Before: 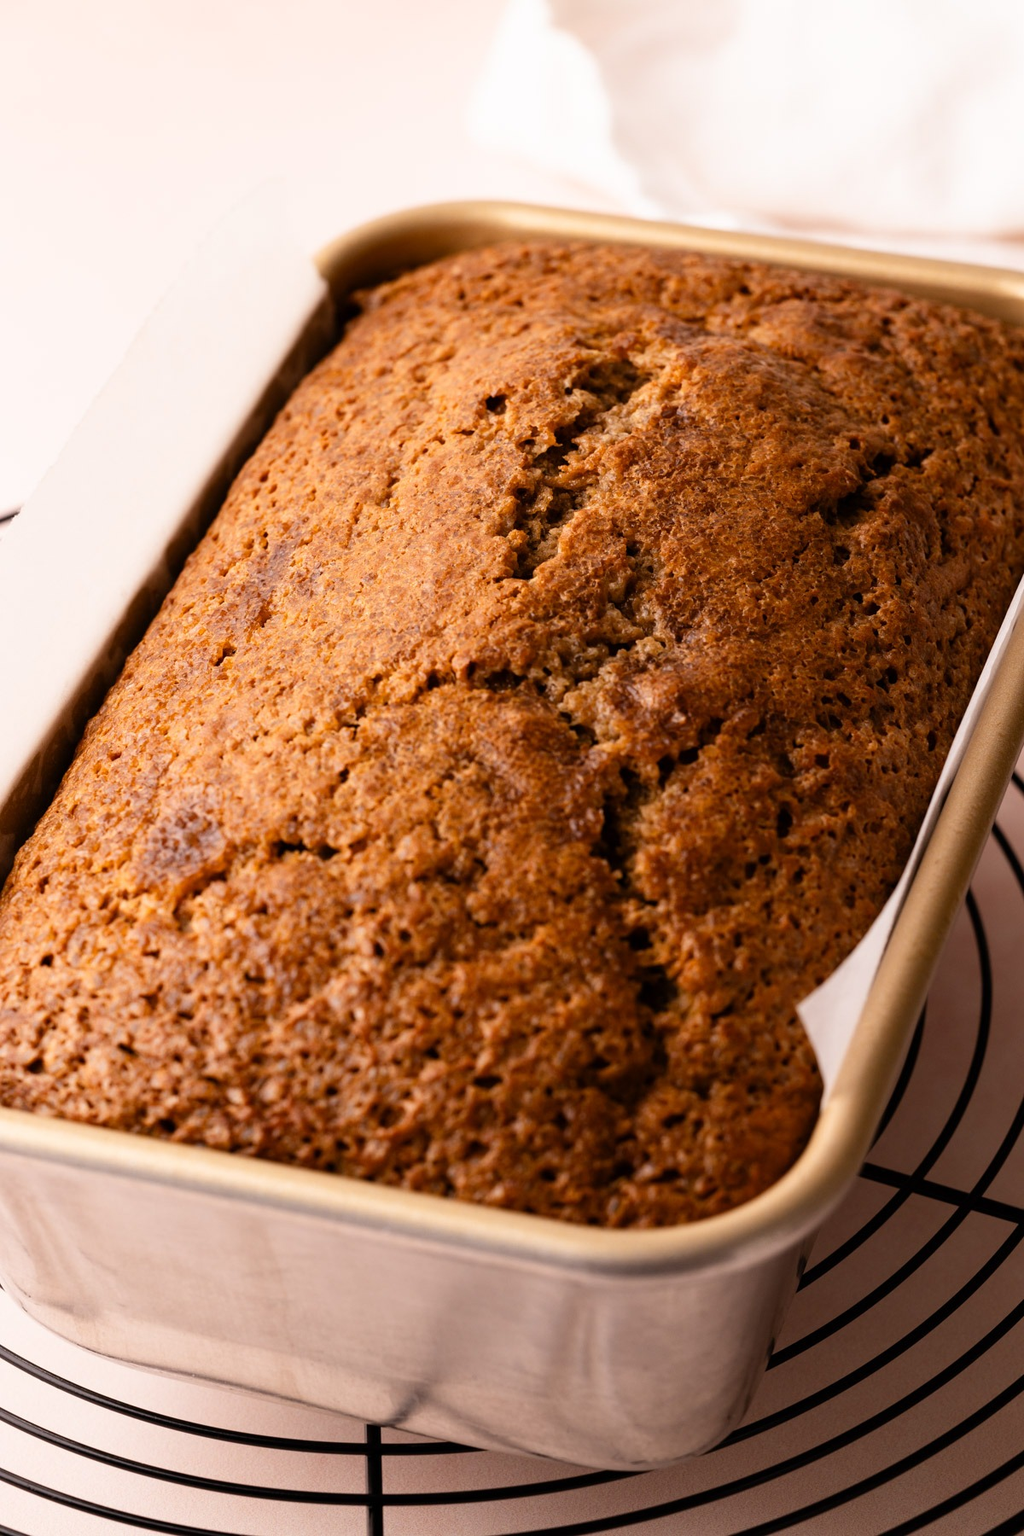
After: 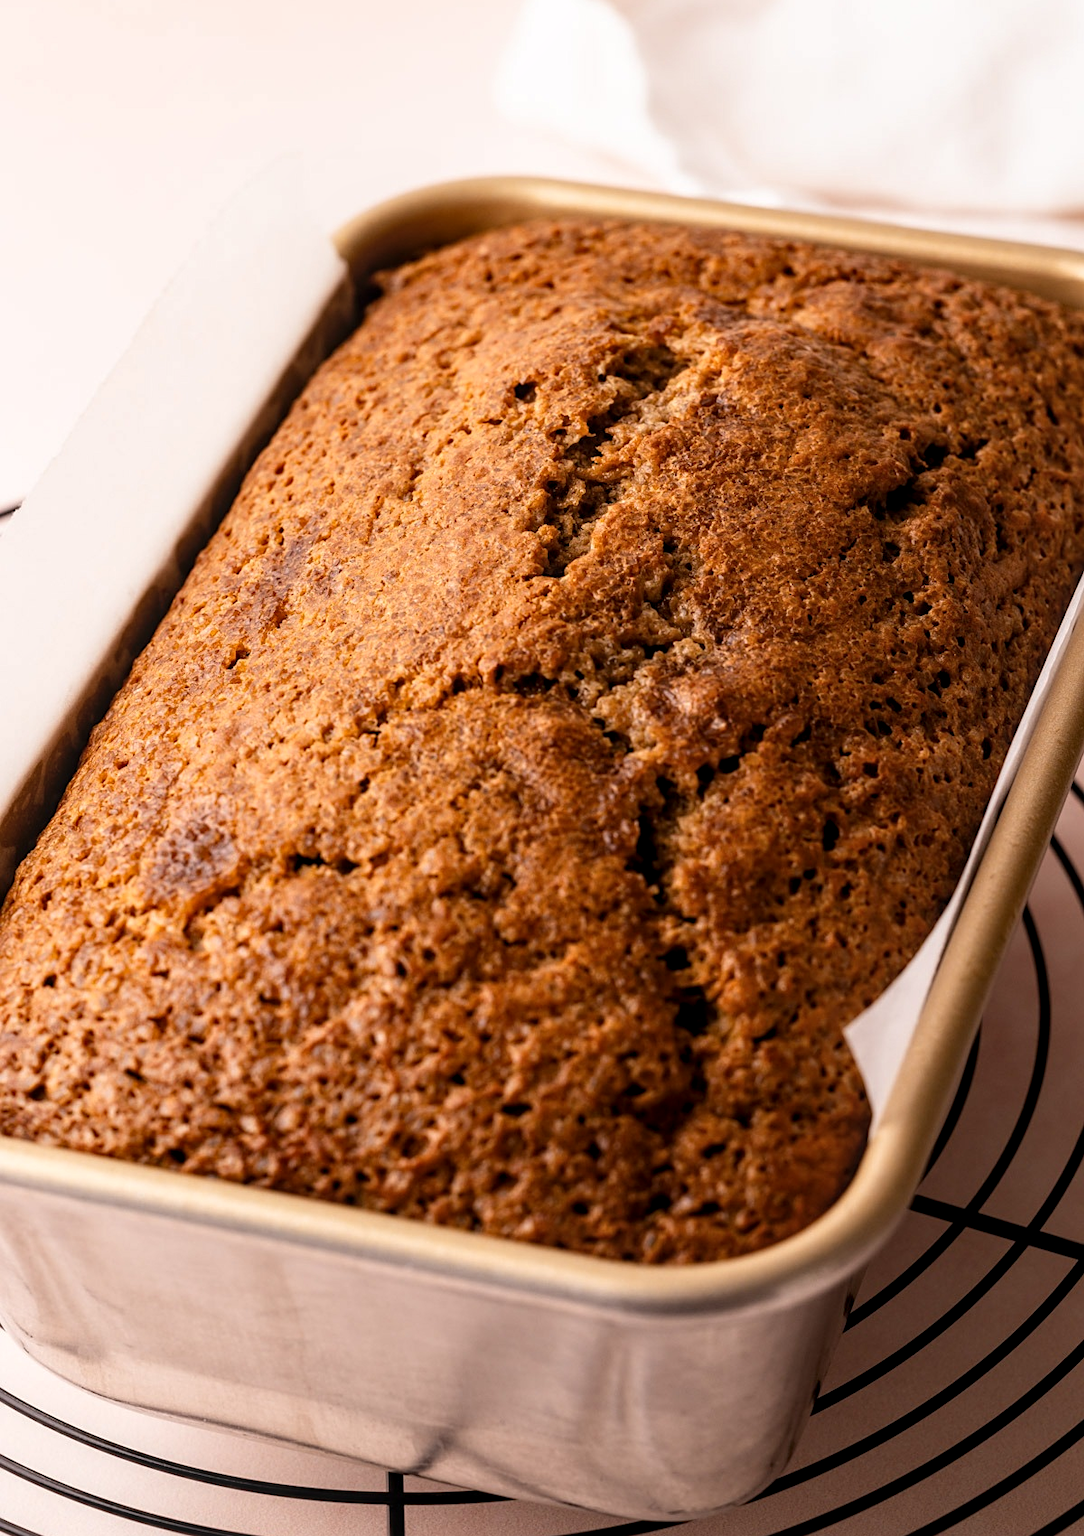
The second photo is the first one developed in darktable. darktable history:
sharpen: amount 0.209
local contrast: on, module defaults
crop and rotate: top 2.248%, bottom 3.265%
